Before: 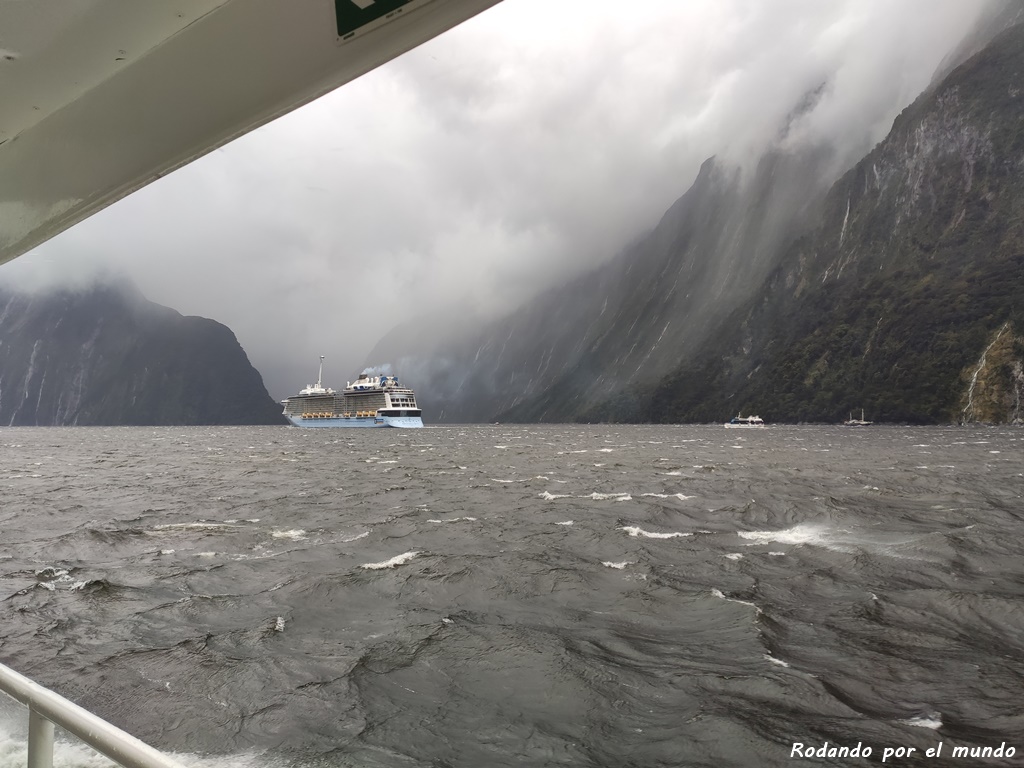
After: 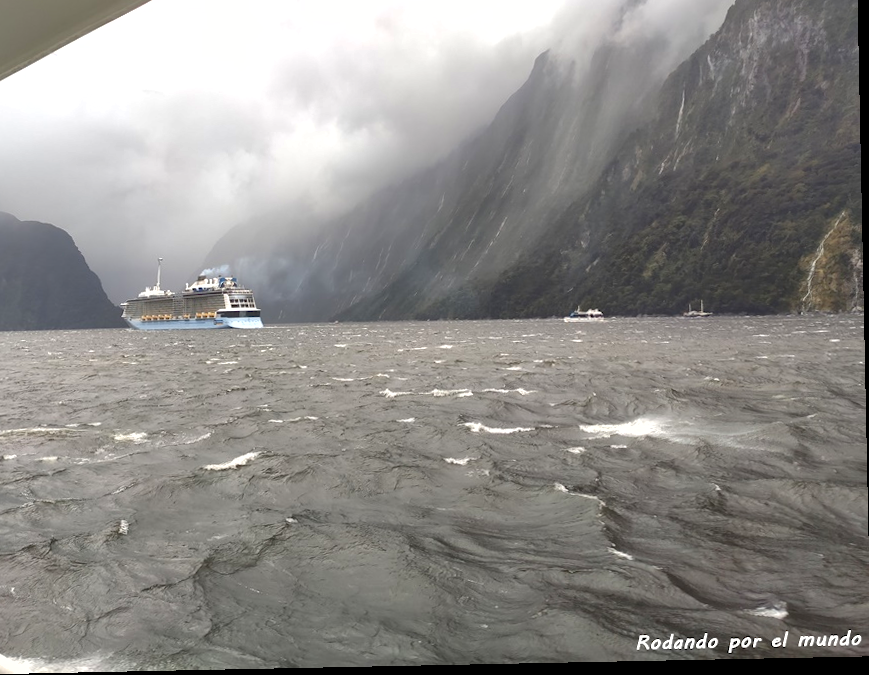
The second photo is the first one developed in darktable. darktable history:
exposure: exposure 0.6 EV, compensate highlight preservation false
crop: left 16.315%, top 14.246%
shadows and highlights: on, module defaults
rotate and perspective: rotation -1.17°, automatic cropping off
